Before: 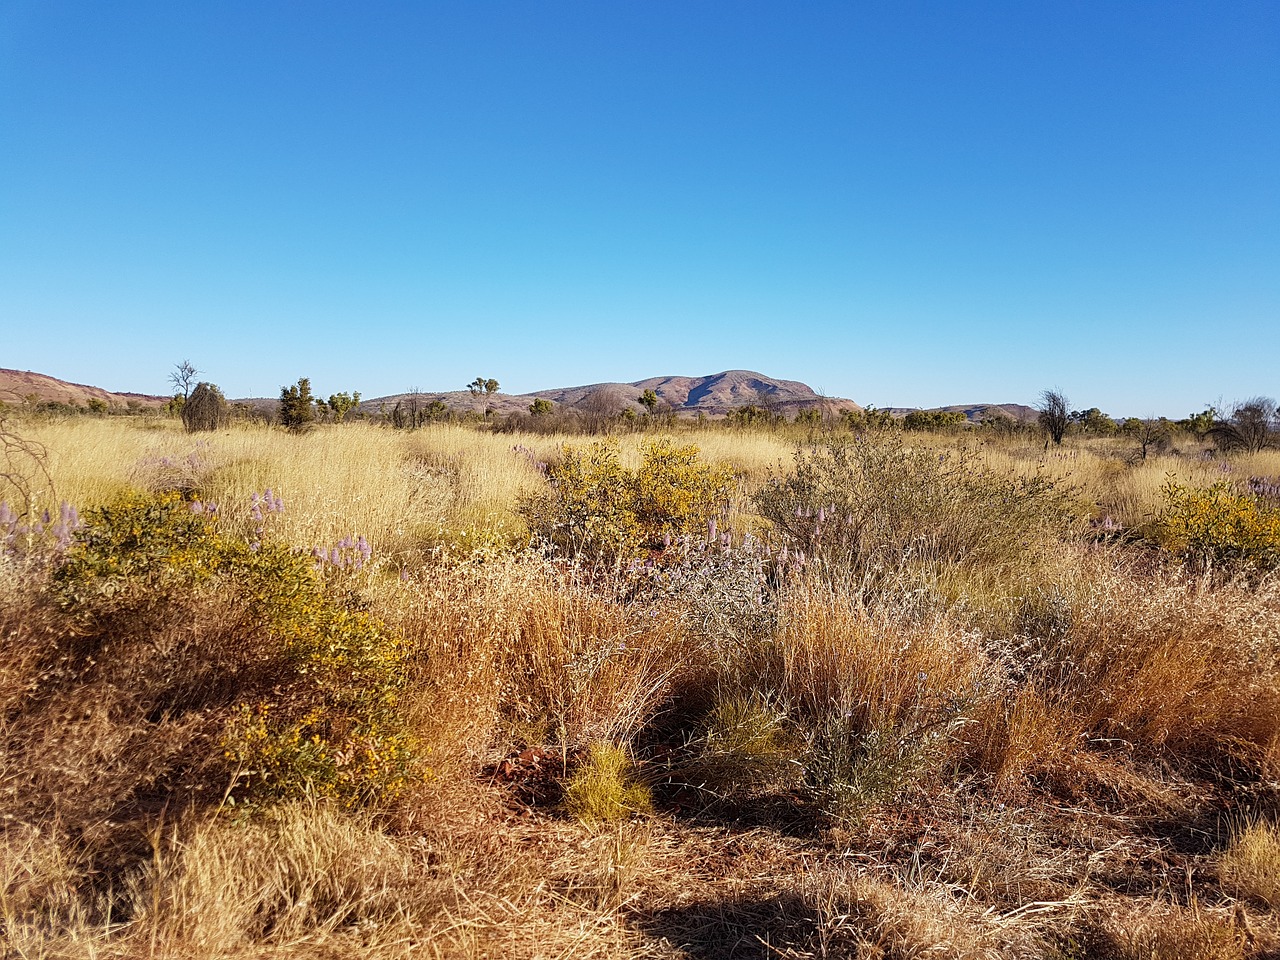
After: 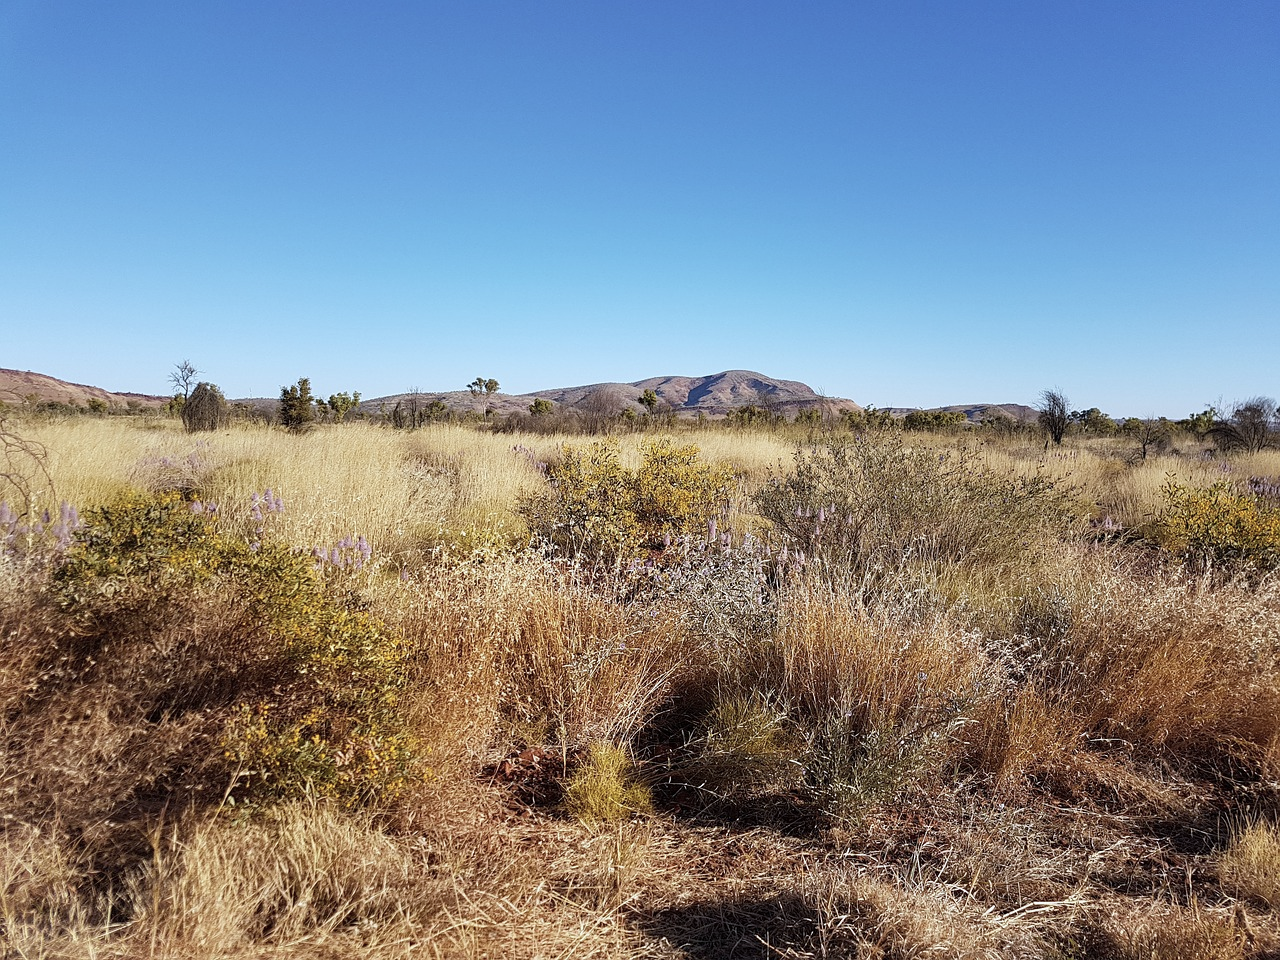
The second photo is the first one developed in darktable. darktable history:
white balance: red 0.976, blue 1.04
color correction: saturation 0.8
